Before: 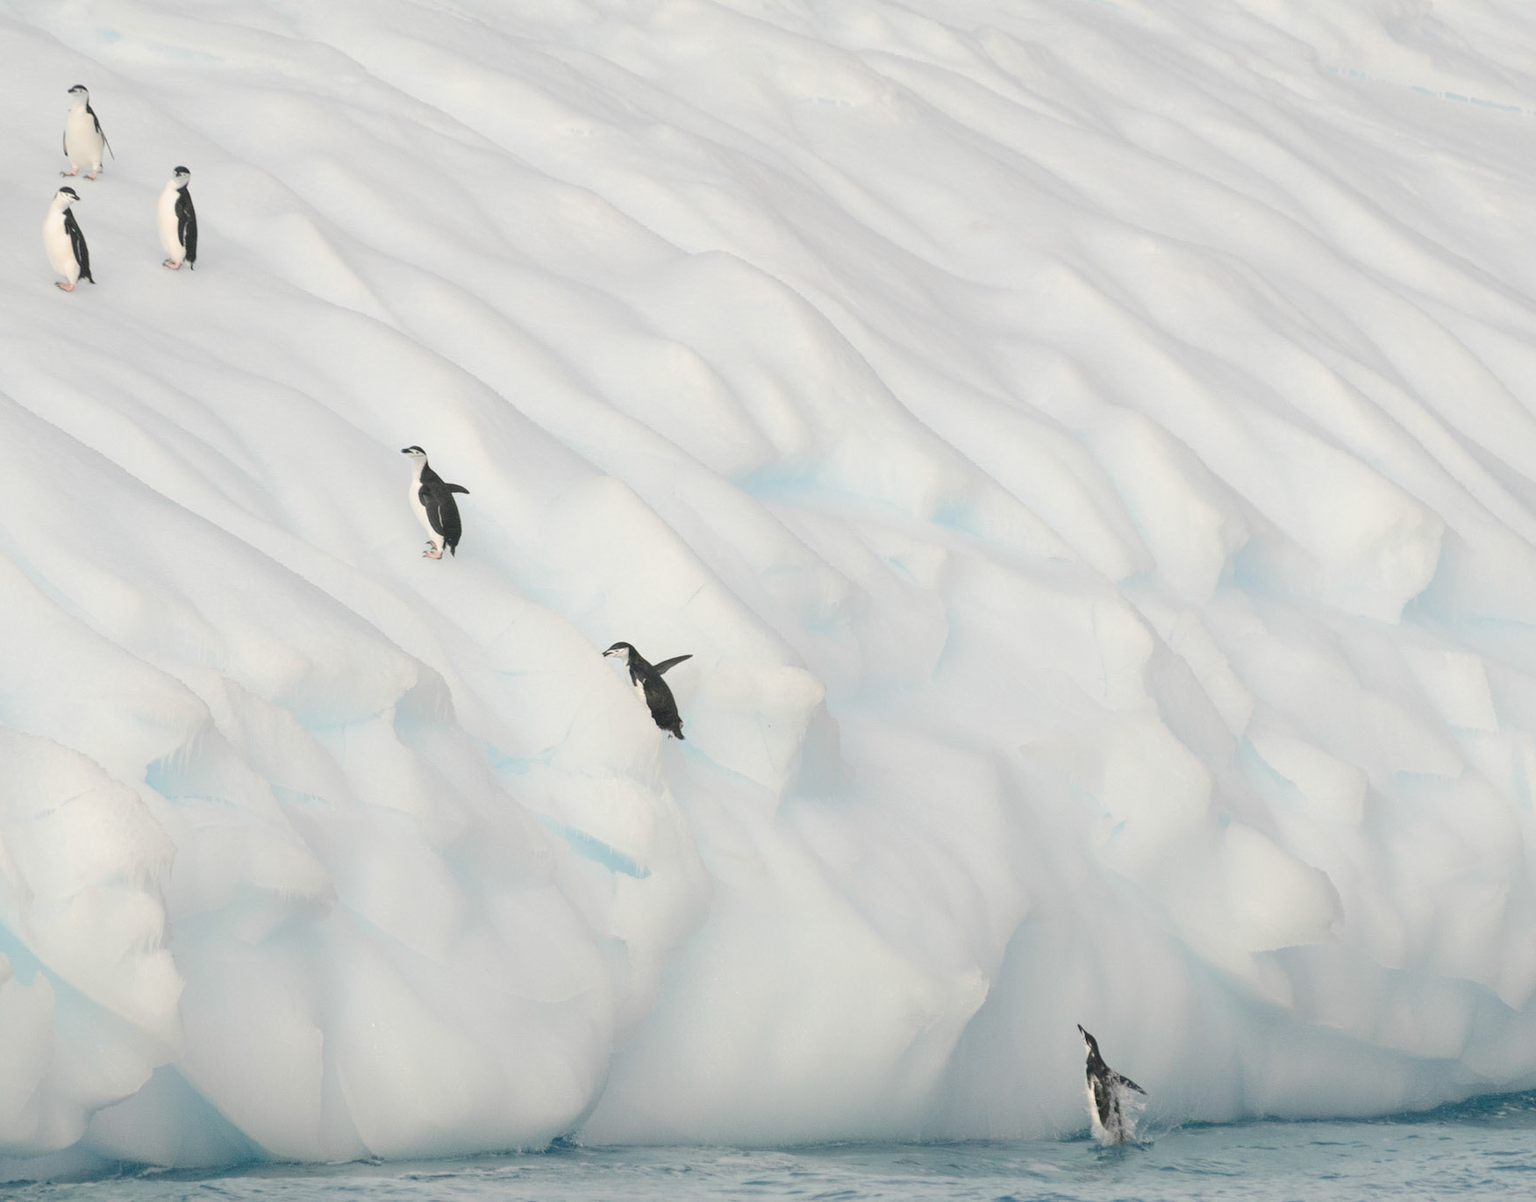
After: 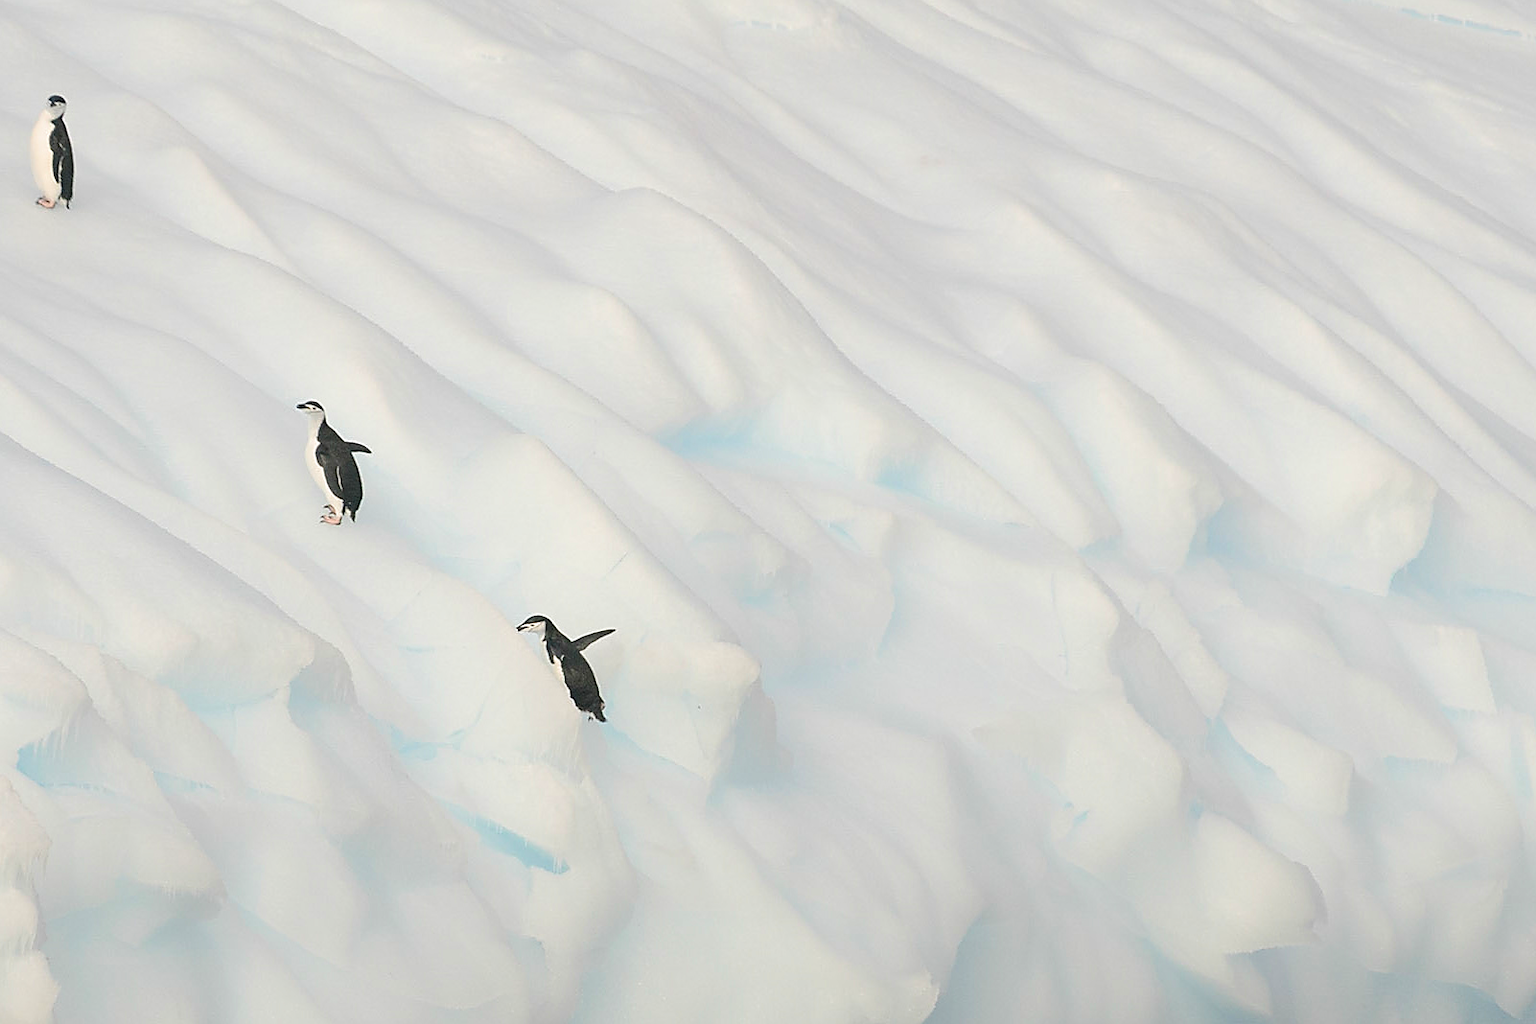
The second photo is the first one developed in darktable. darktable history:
sharpen: radius 1.423, amount 1.239, threshold 0.79
crop: left 8.496%, top 6.576%, bottom 15.364%
velvia: on, module defaults
